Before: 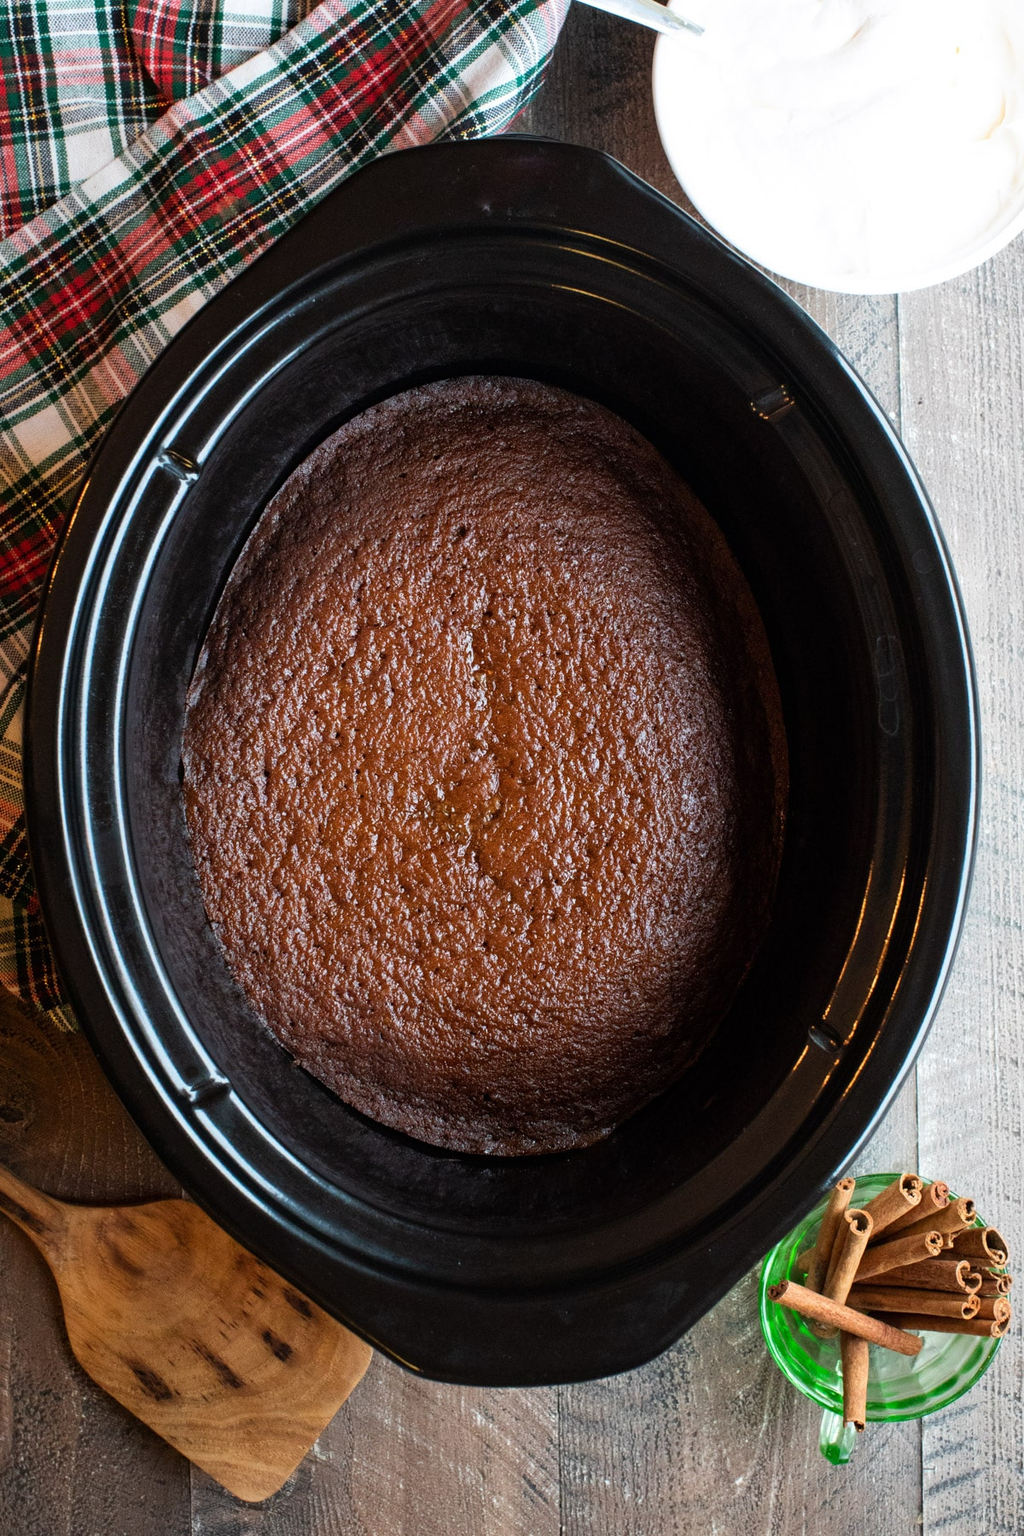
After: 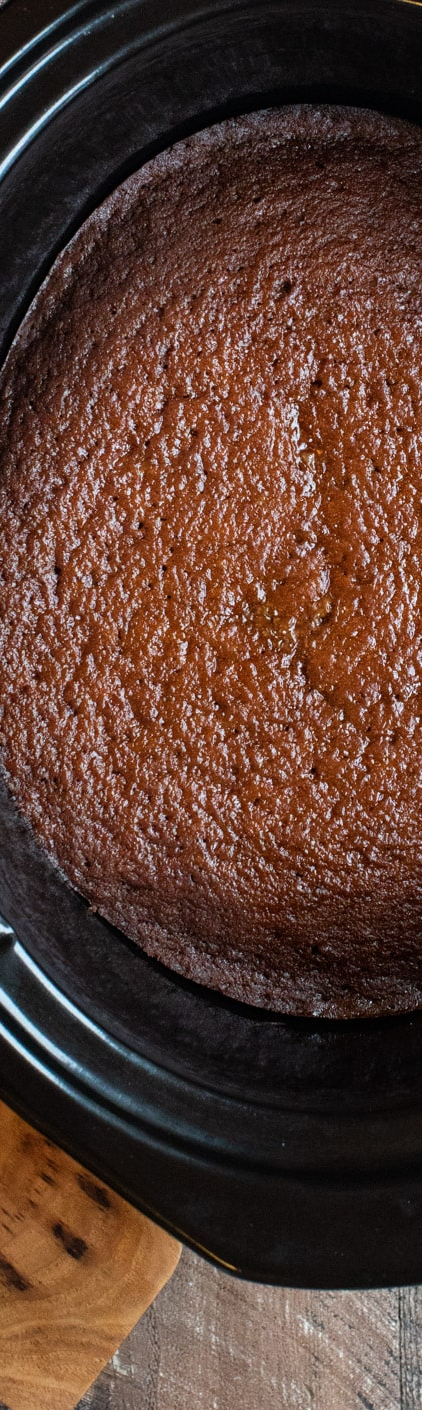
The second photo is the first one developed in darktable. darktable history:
crop and rotate: left 21.323%, top 18.696%, right 43.495%, bottom 2.967%
